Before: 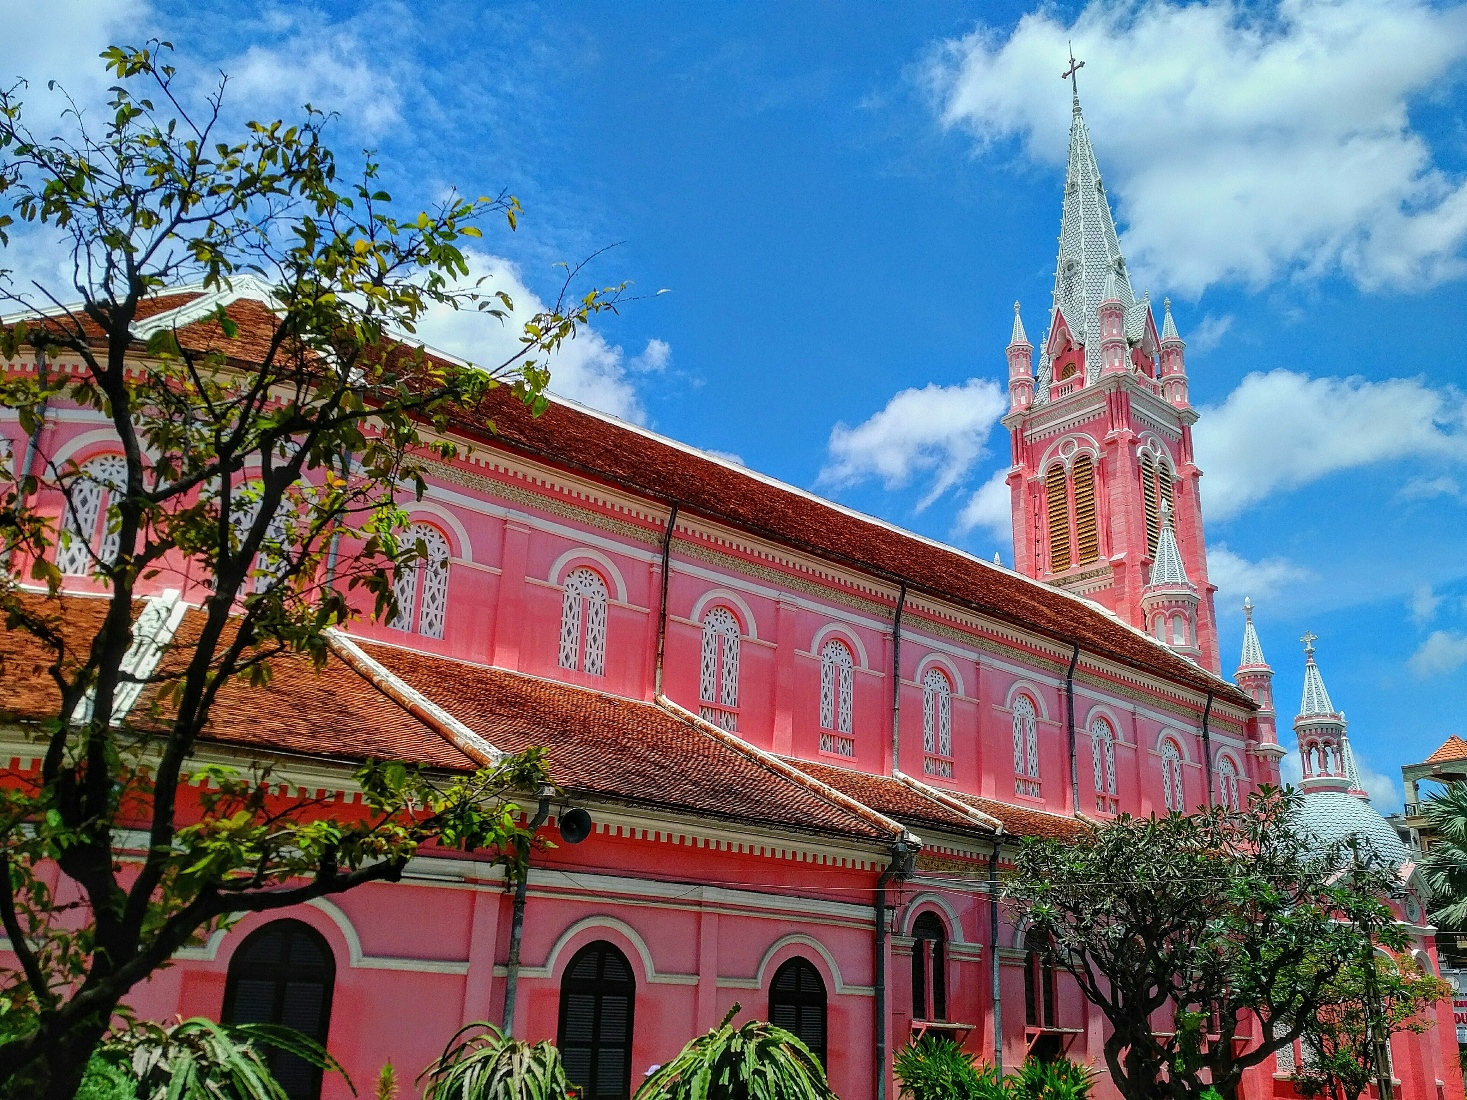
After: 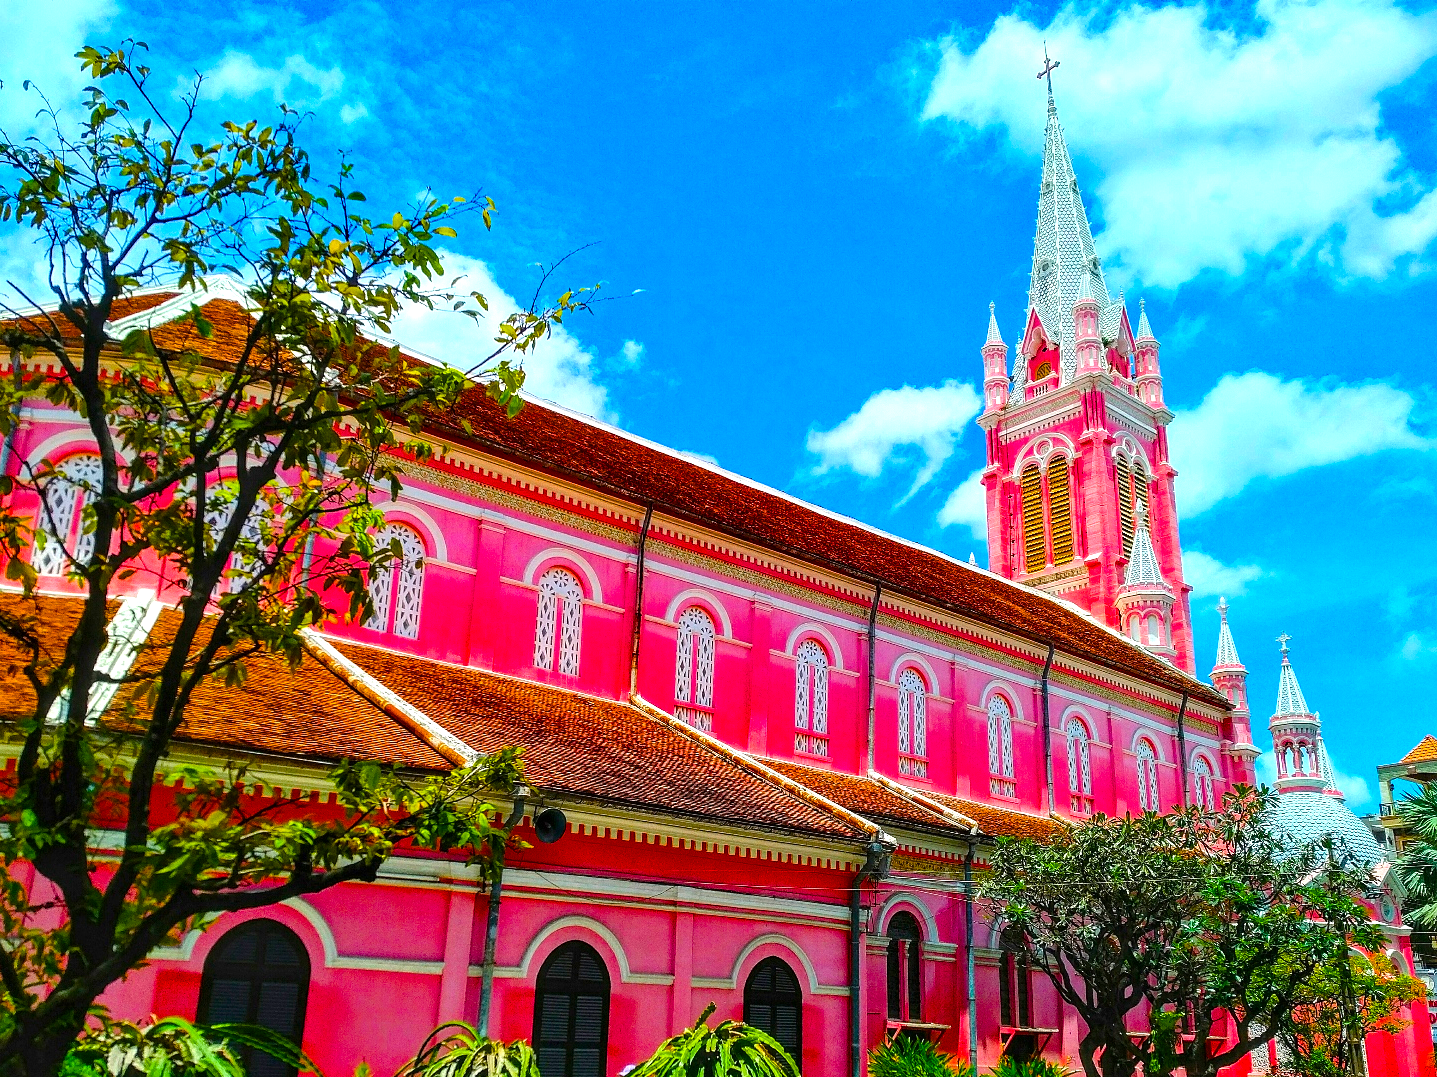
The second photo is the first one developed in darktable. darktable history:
color balance rgb: perceptual saturation grading › global saturation 100%
crop: left 1.743%, right 0.268%, bottom 2.011%
exposure: black level correction 0, exposure 0.7 EV, compensate highlight preservation false
